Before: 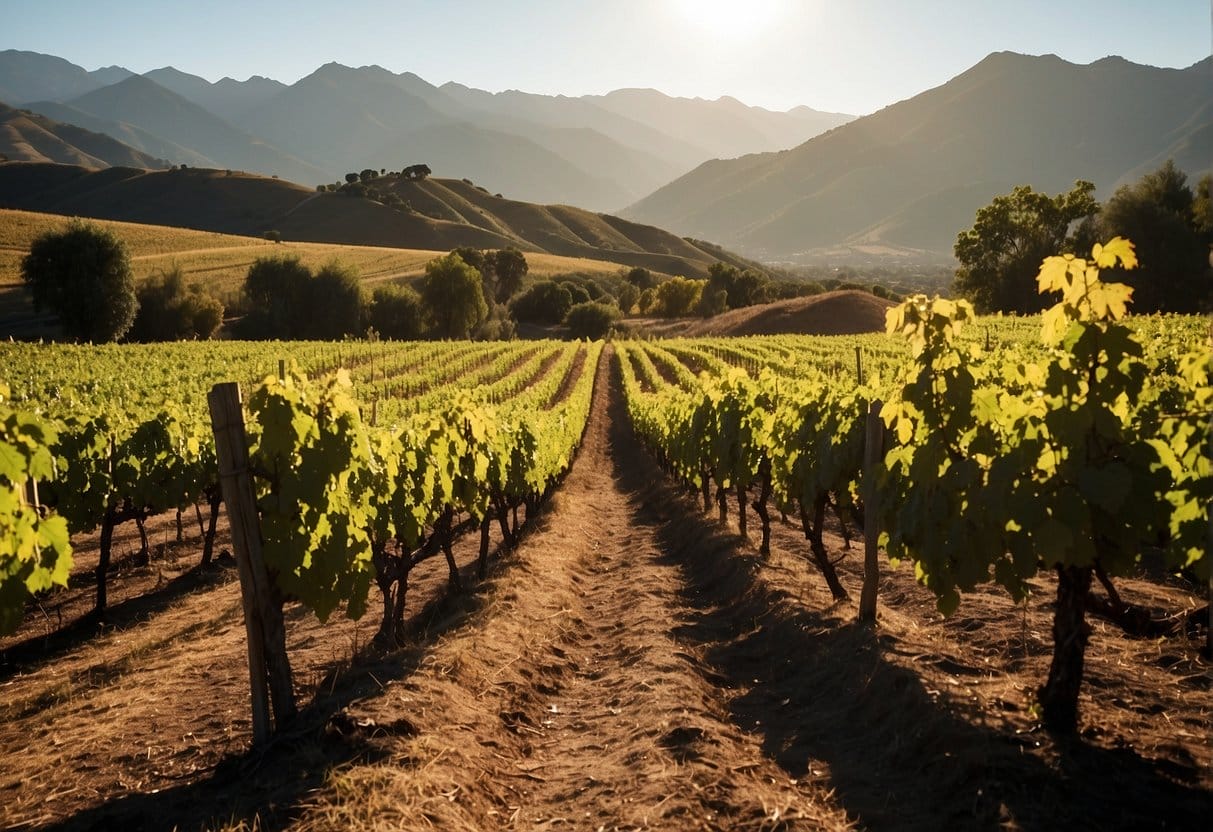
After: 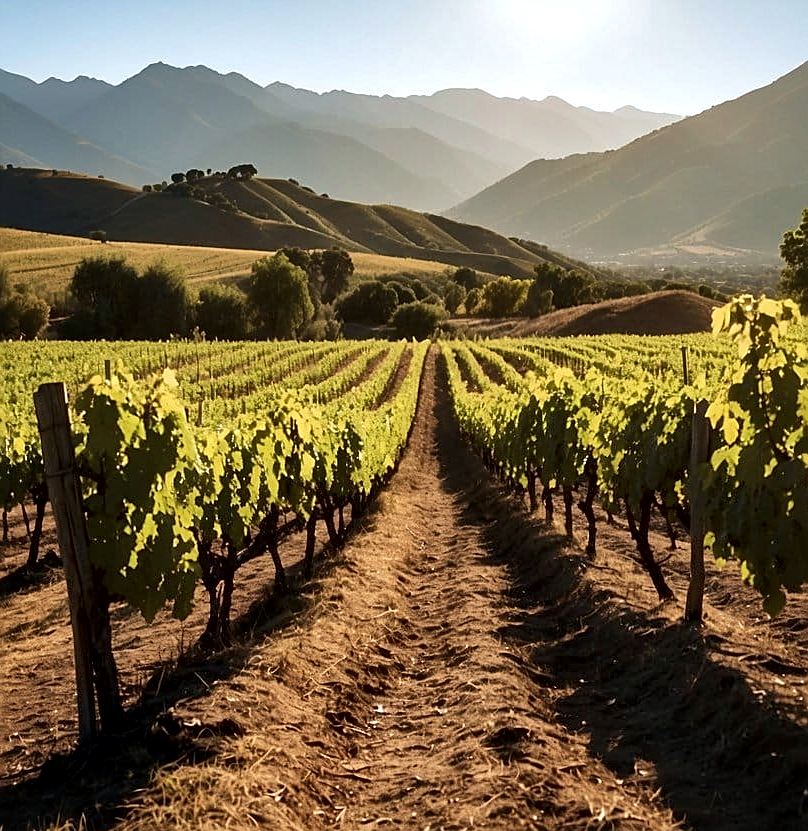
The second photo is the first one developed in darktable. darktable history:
sharpen: on, module defaults
crop and rotate: left 14.385%, right 18.948%
local contrast: mode bilateral grid, contrast 20, coarseness 50, detail 171%, midtone range 0.2
velvia: on, module defaults
white balance: red 0.967, blue 1.049
